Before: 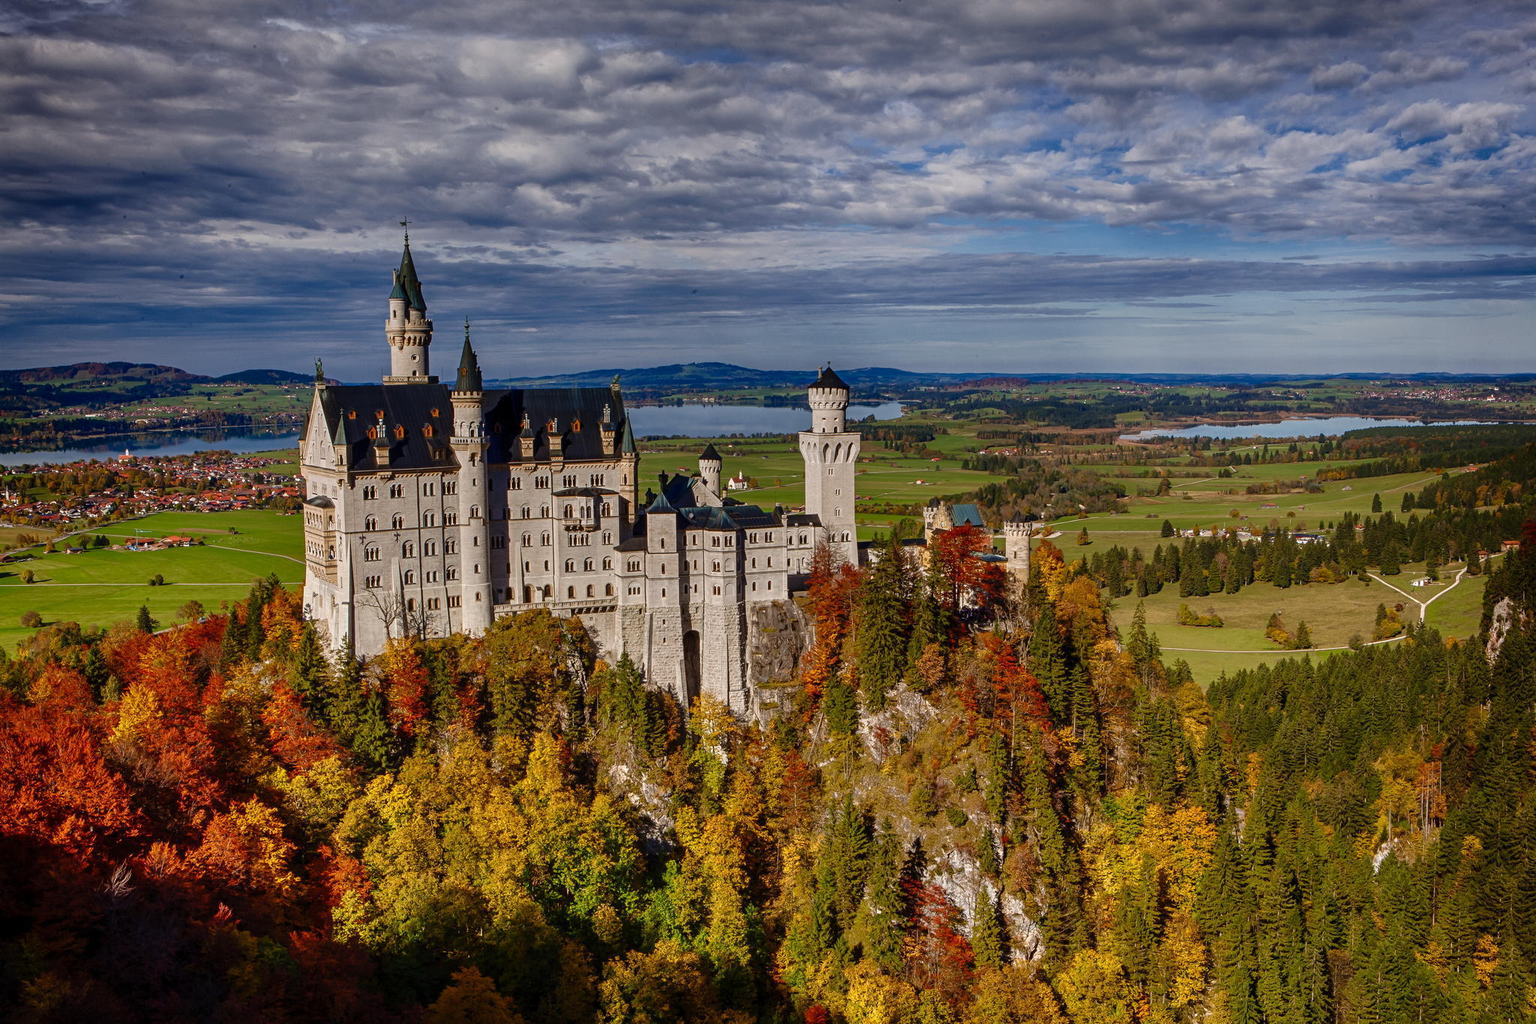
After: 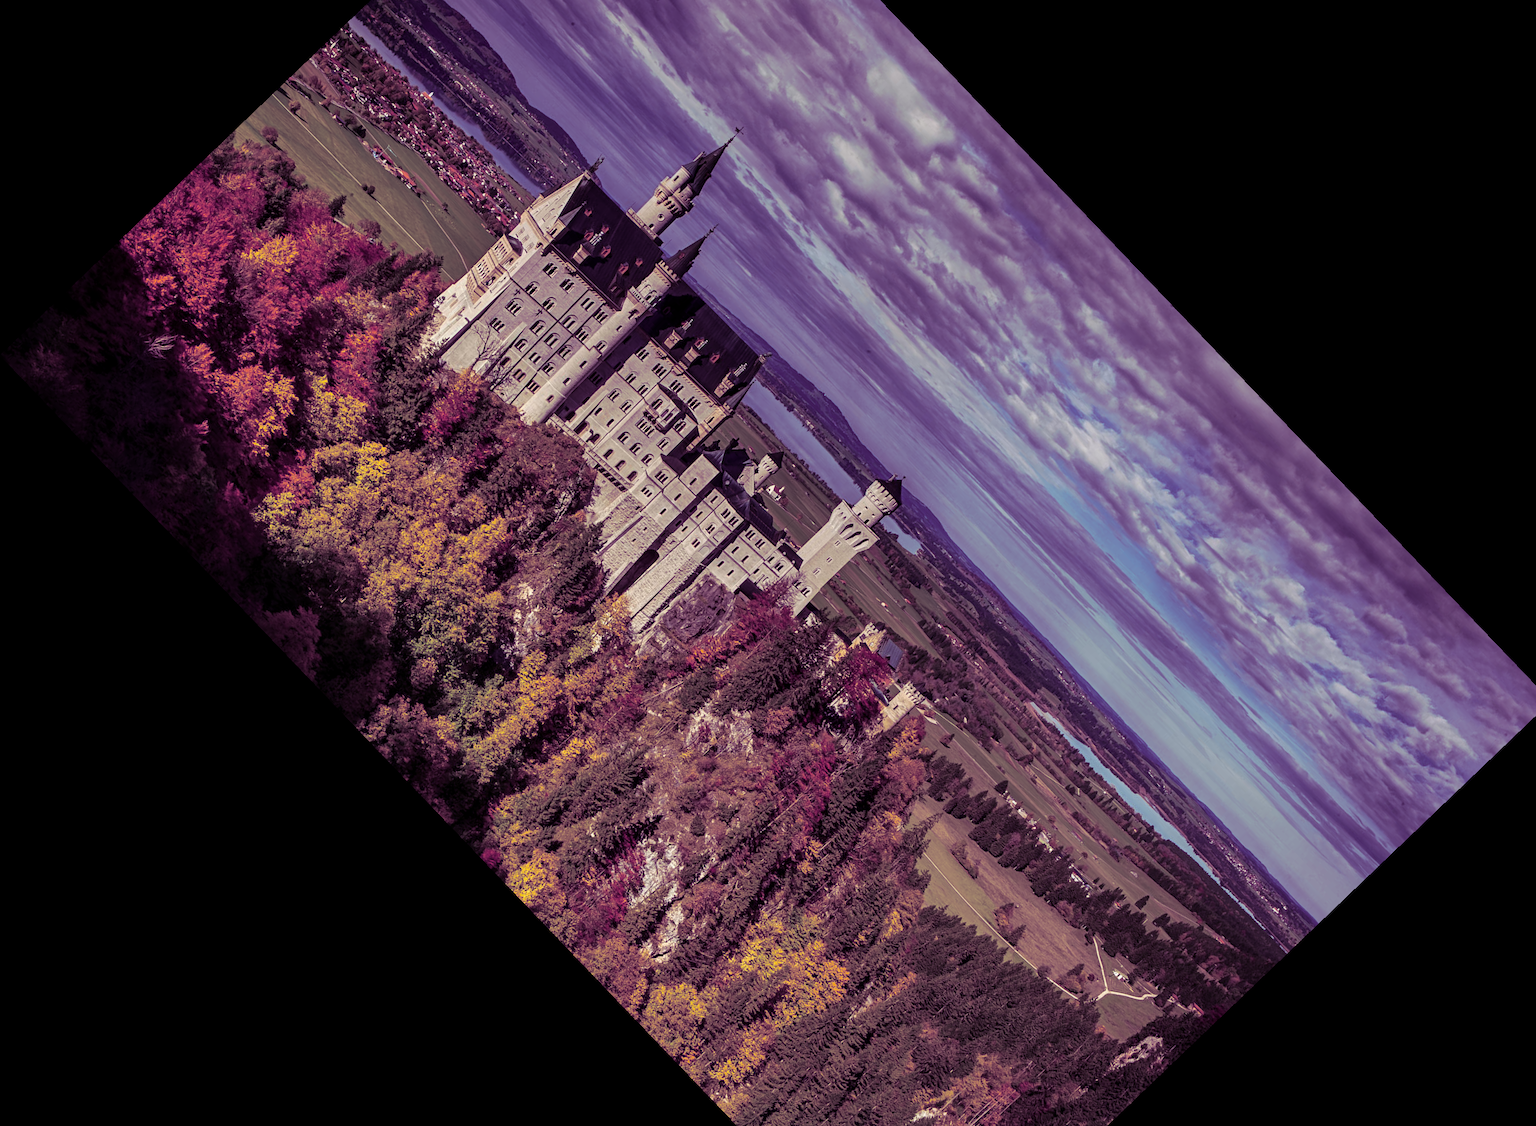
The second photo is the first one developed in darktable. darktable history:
split-toning: shadows › hue 277.2°, shadows › saturation 0.74
crop and rotate: angle -46.26°, top 16.234%, right 0.912%, bottom 11.704%
local contrast: mode bilateral grid, contrast 20, coarseness 50, detail 120%, midtone range 0.2
